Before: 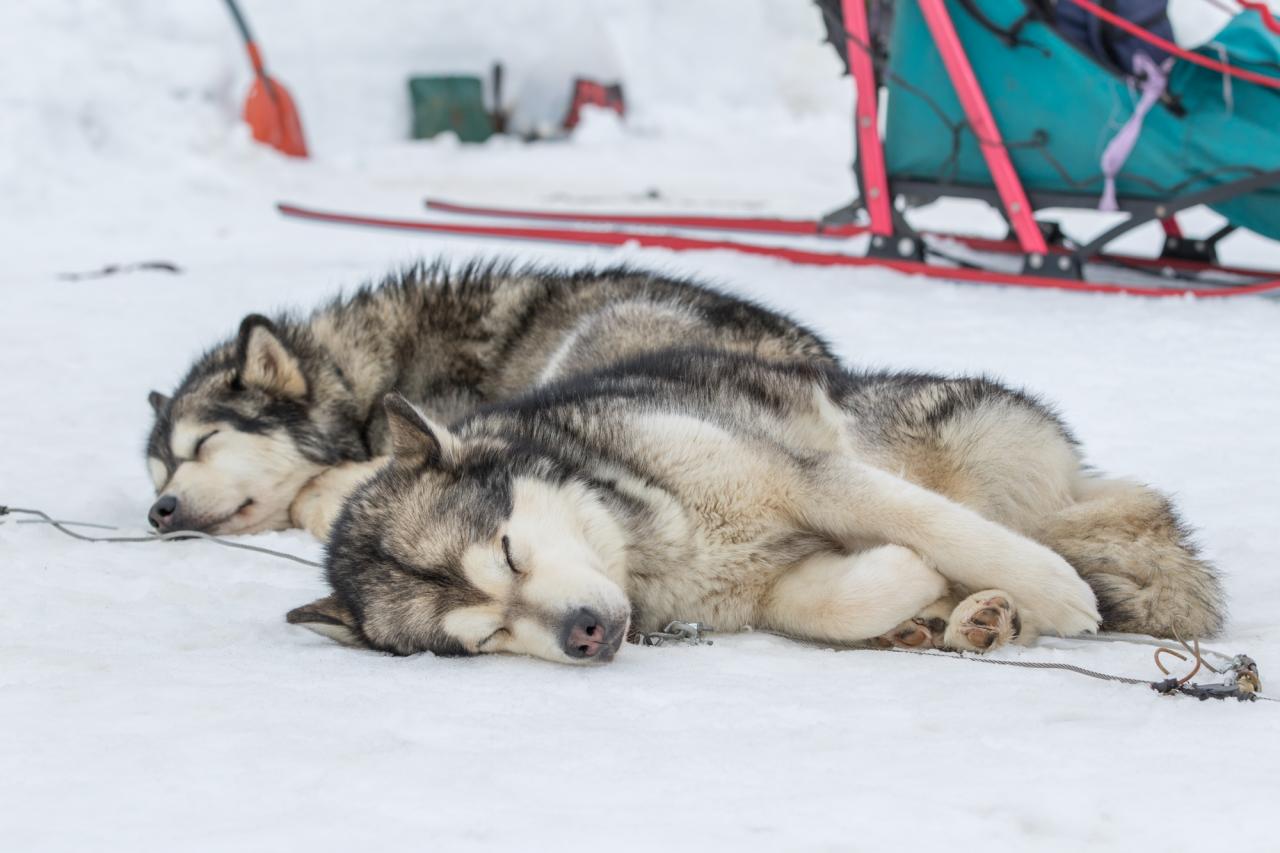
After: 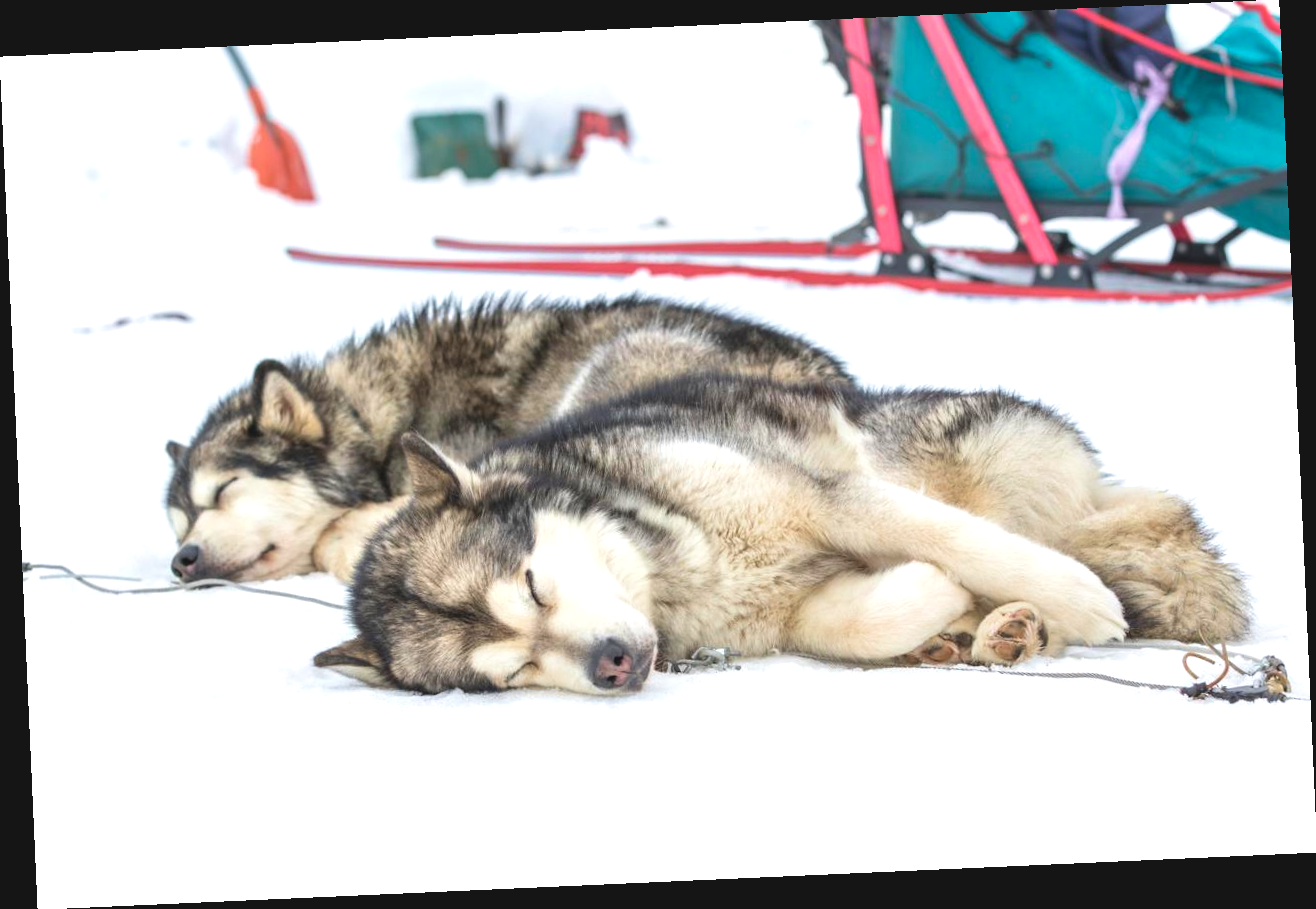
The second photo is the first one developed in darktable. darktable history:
velvia: on, module defaults
exposure: black level correction -0.005, exposure 0.622 EV, compensate highlight preservation false
rotate and perspective: rotation -2.56°, automatic cropping off
